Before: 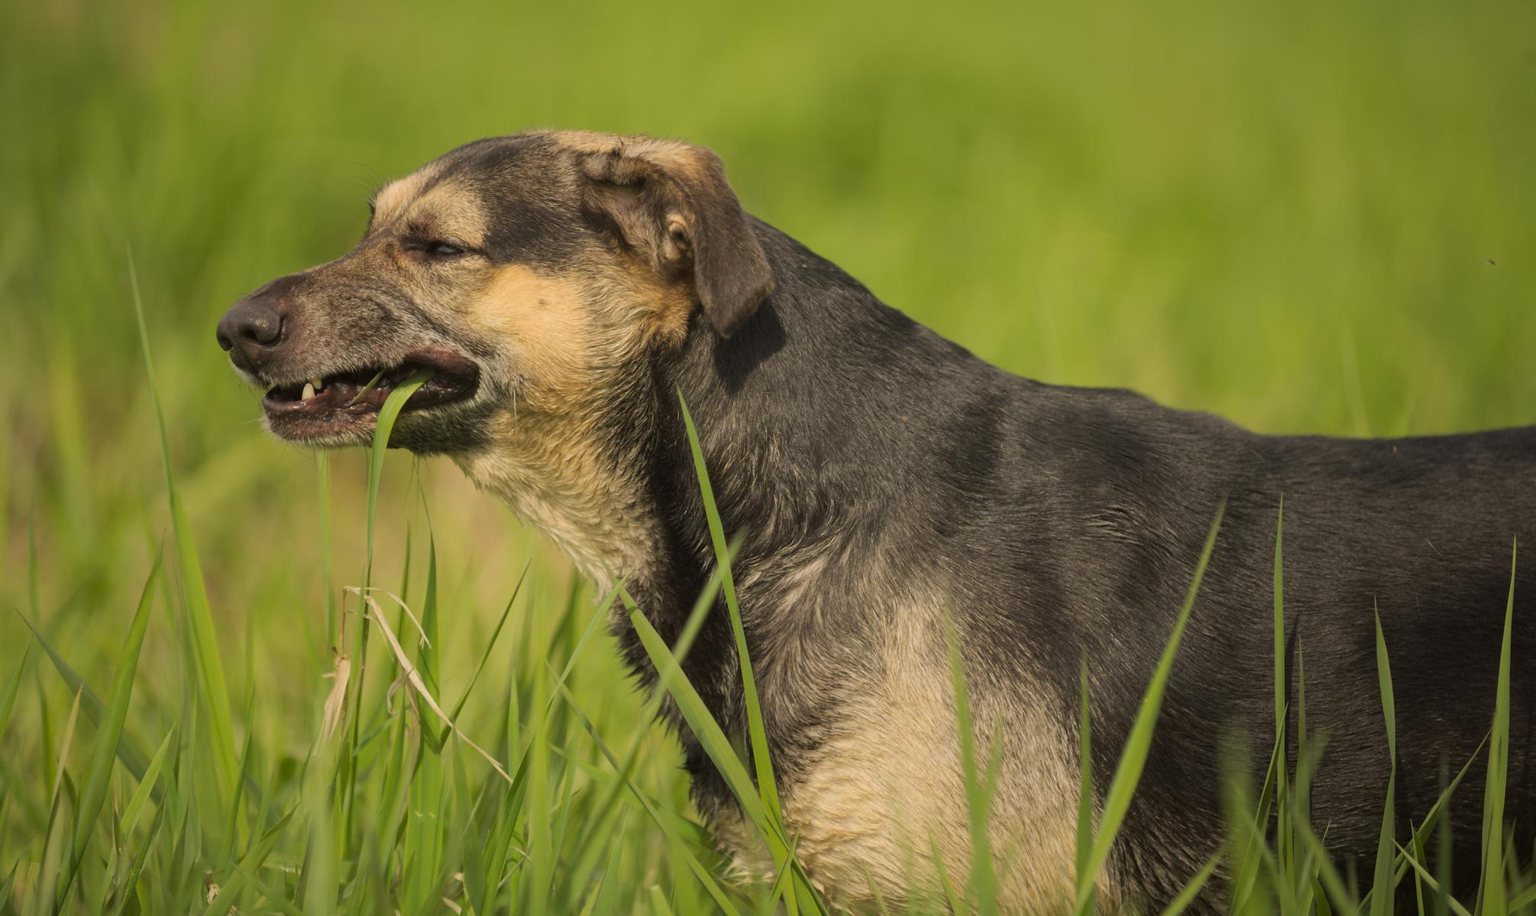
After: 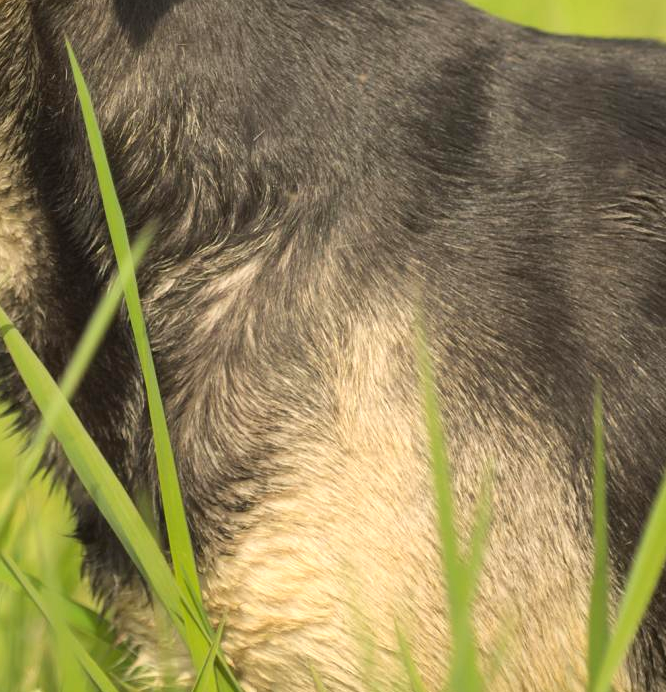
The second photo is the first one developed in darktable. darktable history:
crop: left 40.878%, top 39.176%, right 25.993%, bottom 3.081%
exposure: black level correction 0, exposure 0.7 EV, compensate exposure bias true, compensate highlight preservation false
